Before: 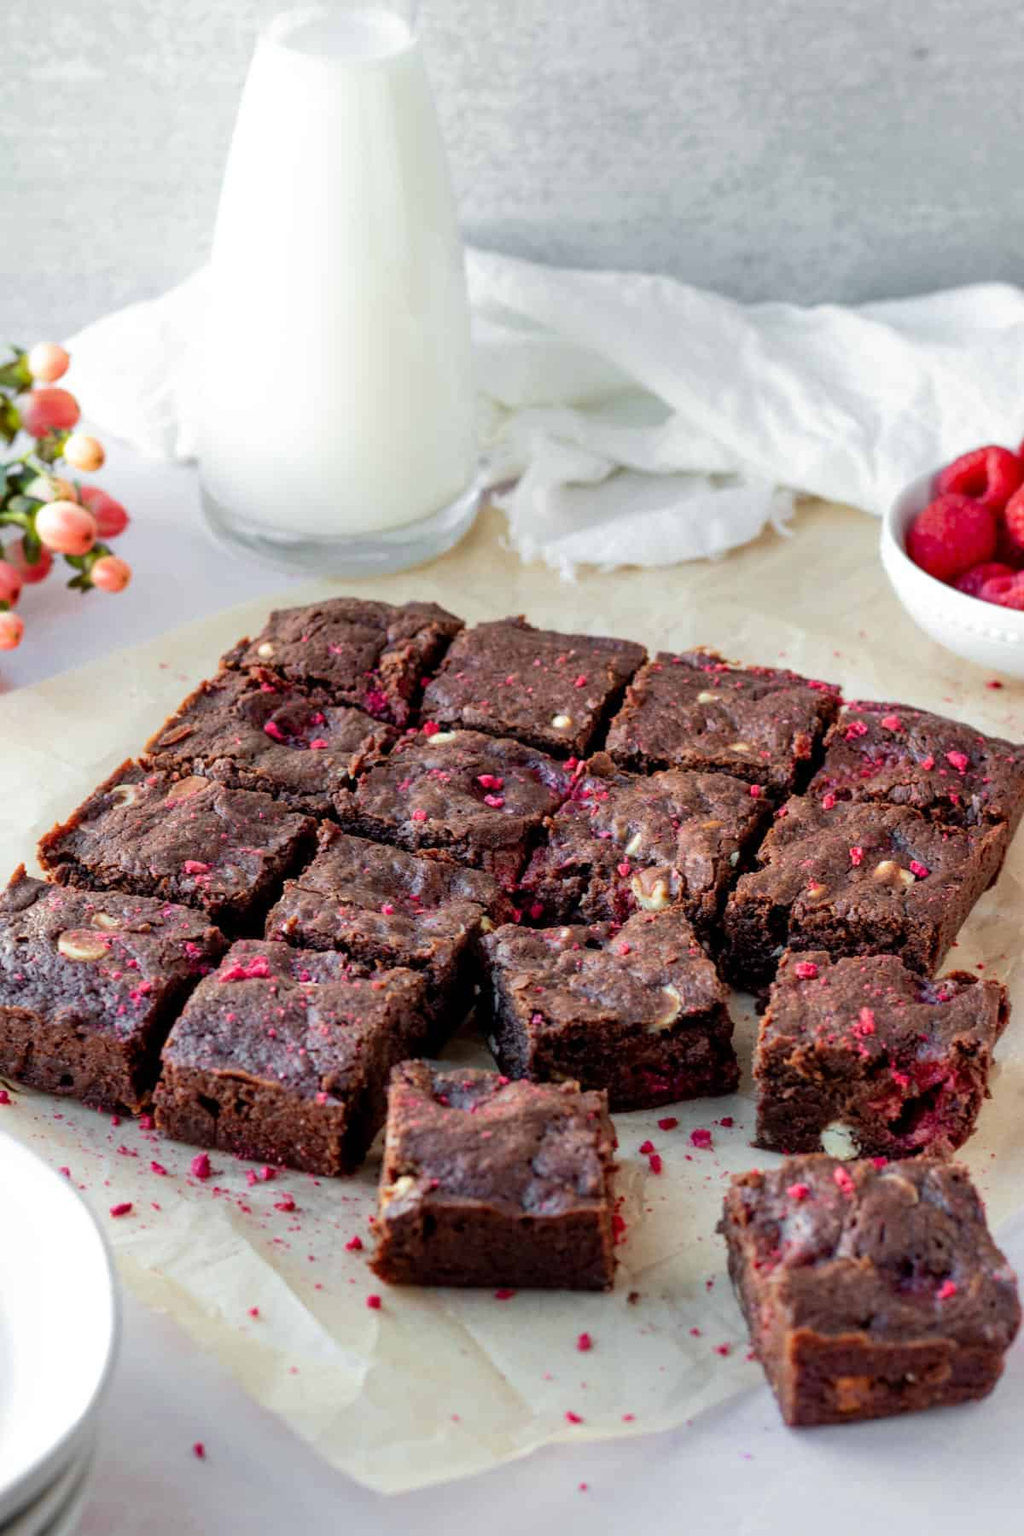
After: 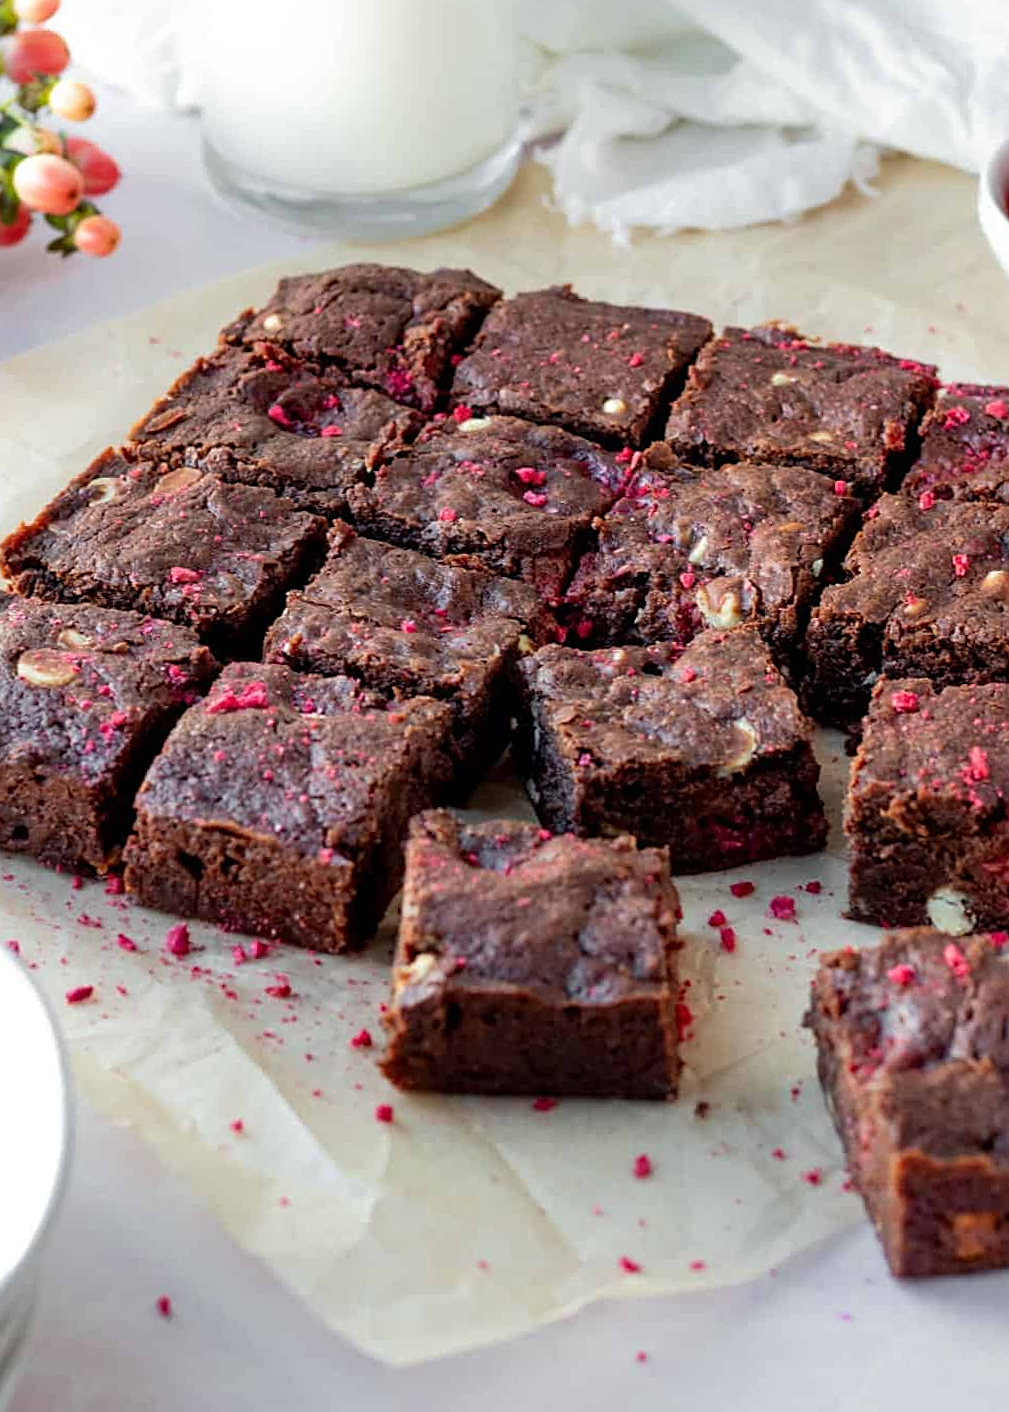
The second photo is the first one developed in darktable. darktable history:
crop: top 20.916%, right 9.437%, bottom 0.316%
rotate and perspective: rotation 0.215°, lens shift (vertical) -0.139, crop left 0.069, crop right 0.939, crop top 0.002, crop bottom 0.996
sharpen: on, module defaults
